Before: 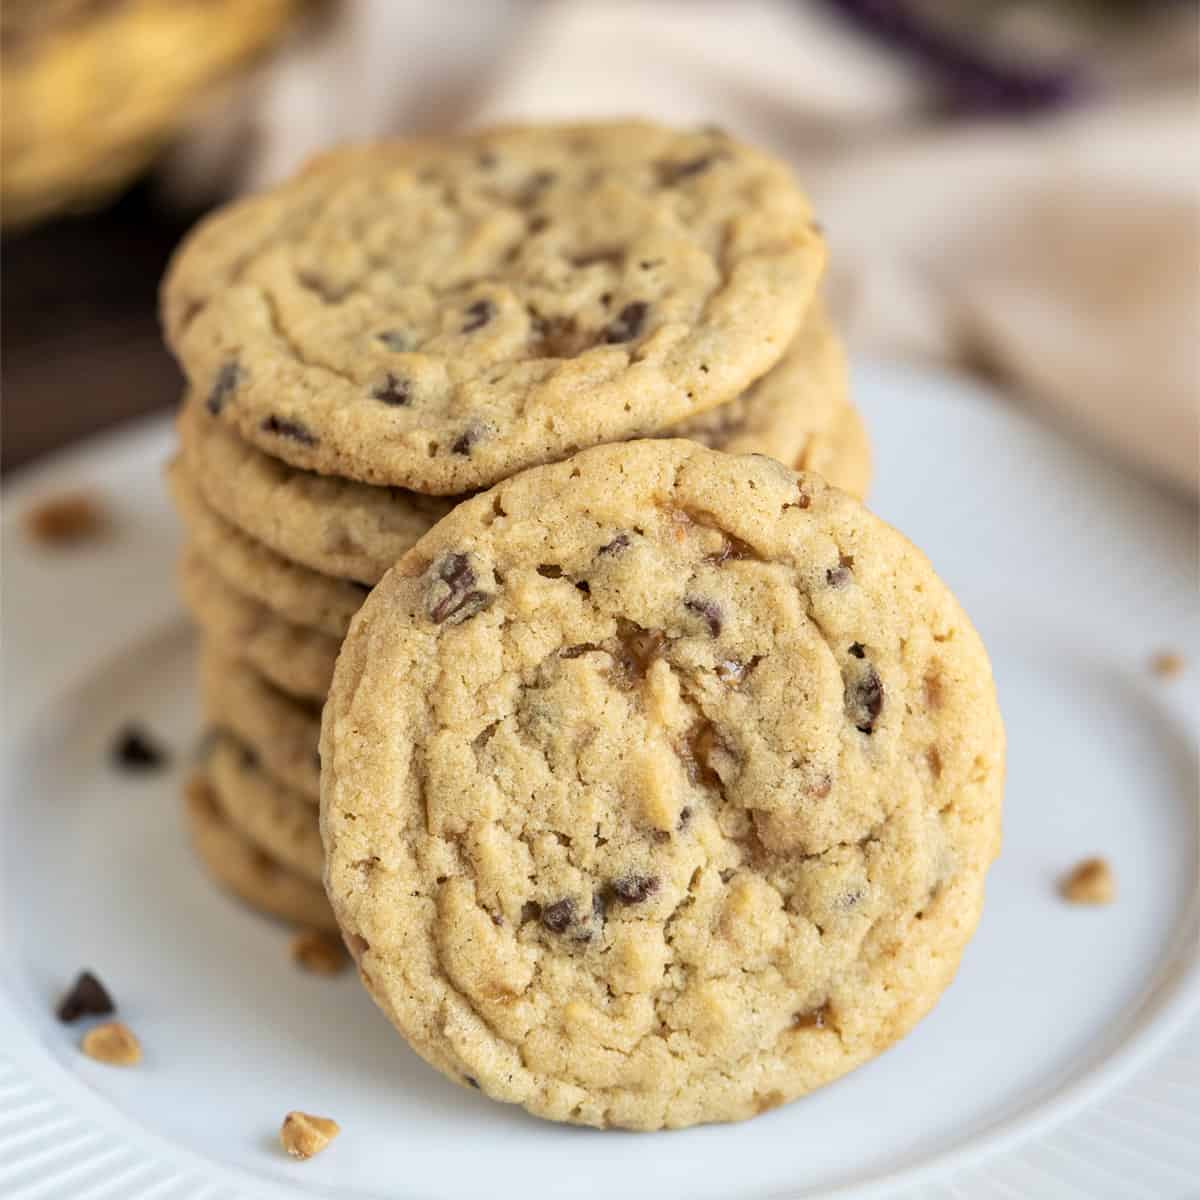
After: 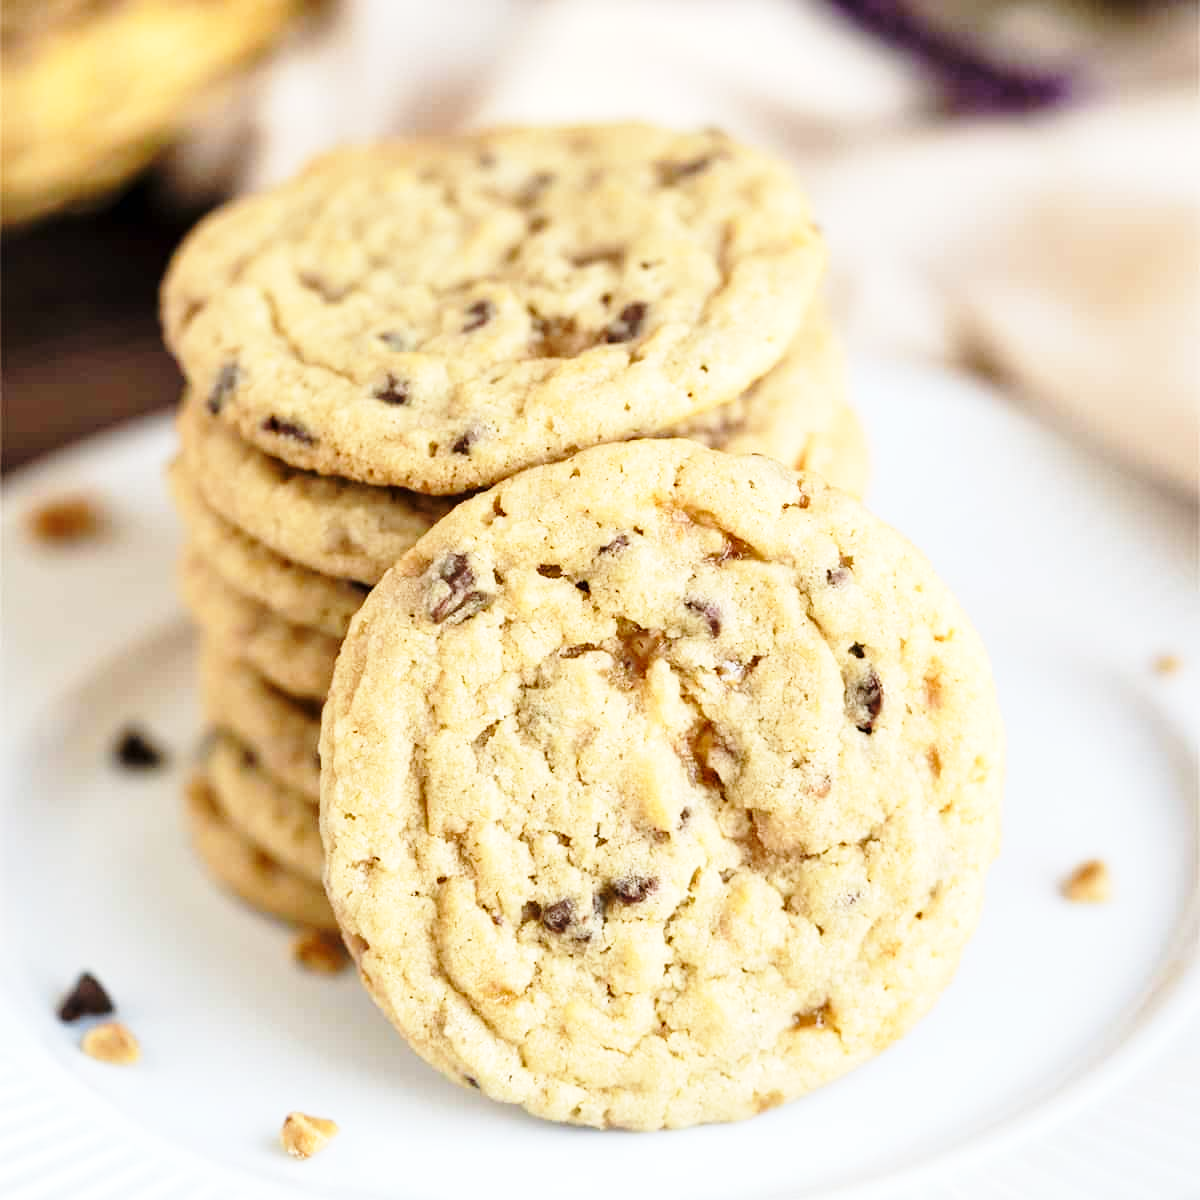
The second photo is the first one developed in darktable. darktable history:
base curve: curves: ch0 [(0, 0) (0.028, 0.03) (0.121, 0.232) (0.46, 0.748) (0.859, 0.968) (1, 1)], preserve colors none
exposure: exposure 0.2 EV, compensate highlight preservation false
